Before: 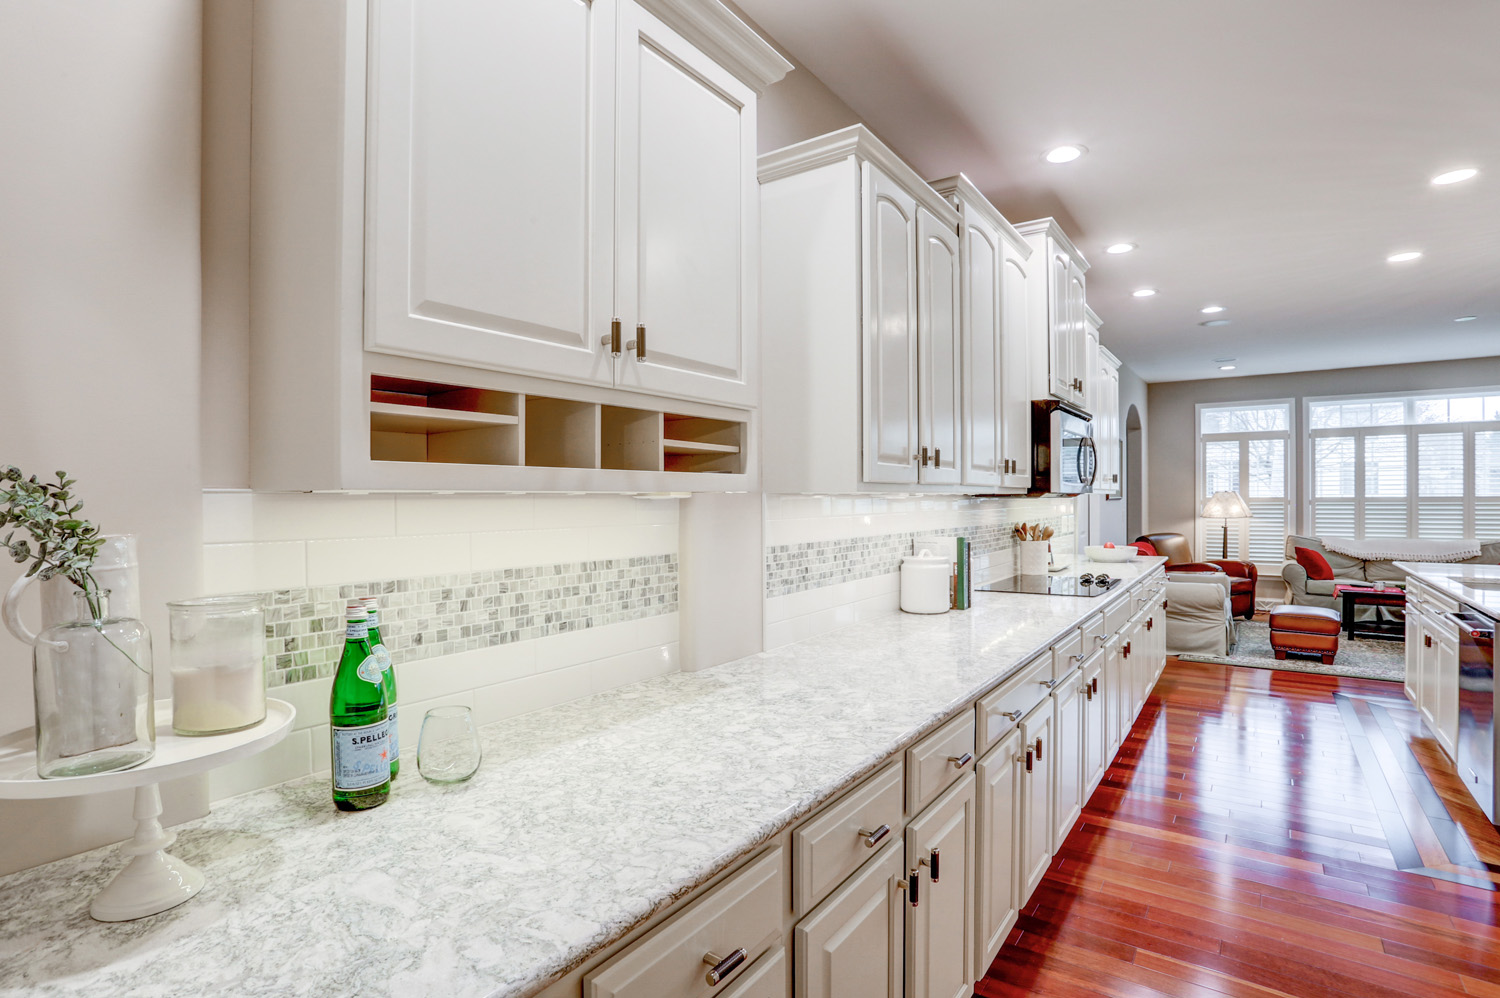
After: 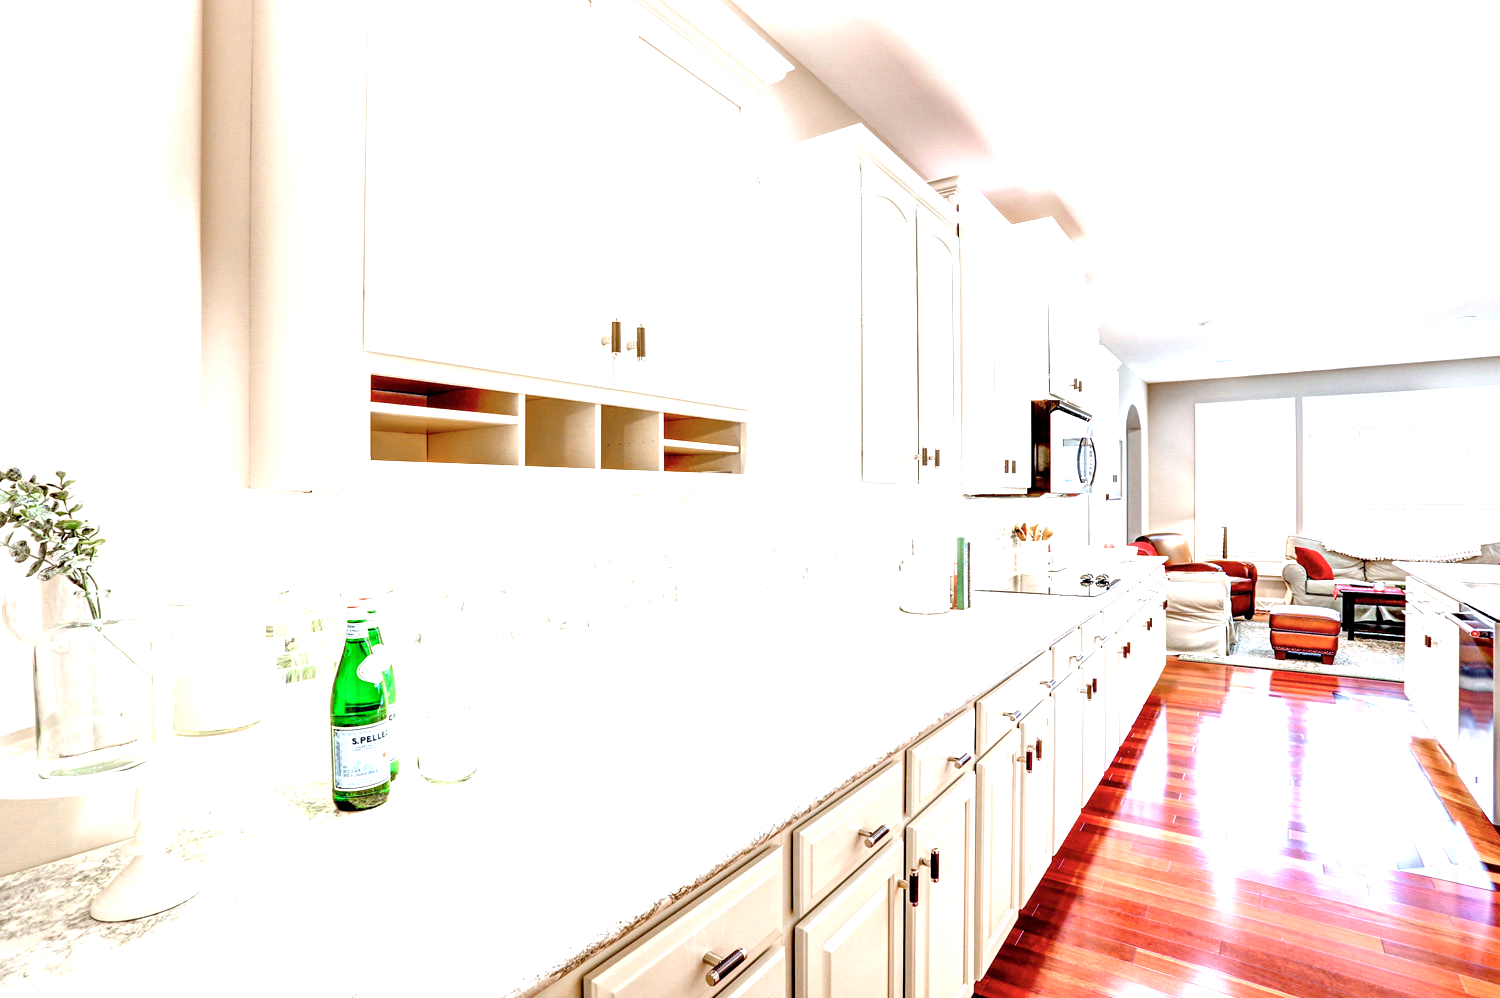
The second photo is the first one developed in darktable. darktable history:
exposure: black level correction 0, exposure 1.598 EV, compensate exposure bias true, compensate highlight preservation false
color balance rgb: power › luminance -8.81%, global offset › luminance -0.412%, perceptual saturation grading › global saturation -0.083%
